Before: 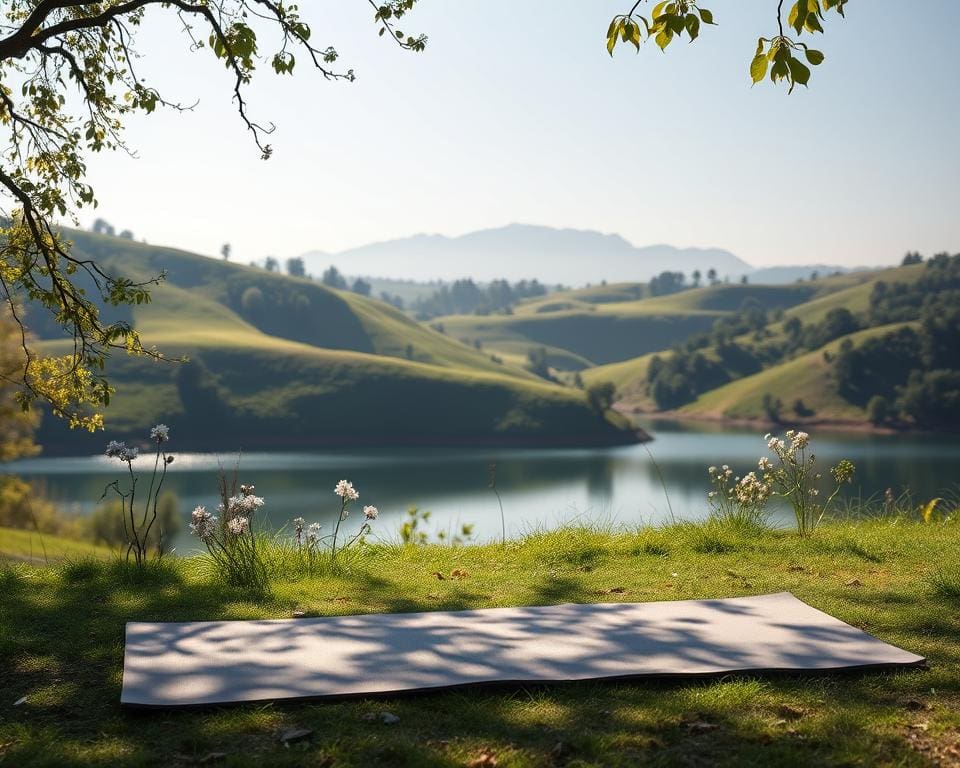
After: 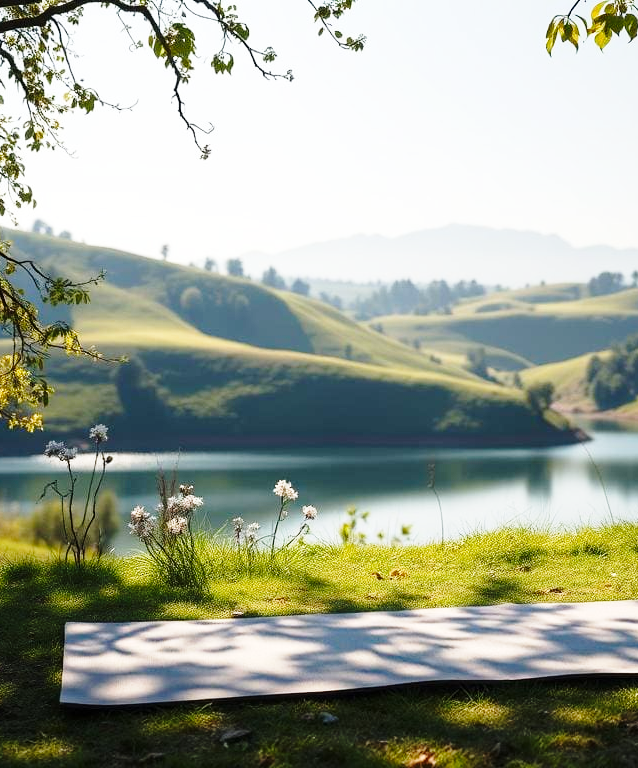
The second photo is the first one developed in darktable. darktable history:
crop and rotate: left 6.417%, right 27.117%
base curve: curves: ch0 [(0, 0) (0.028, 0.03) (0.121, 0.232) (0.46, 0.748) (0.859, 0.968) (1, 1)], preserve colors none
